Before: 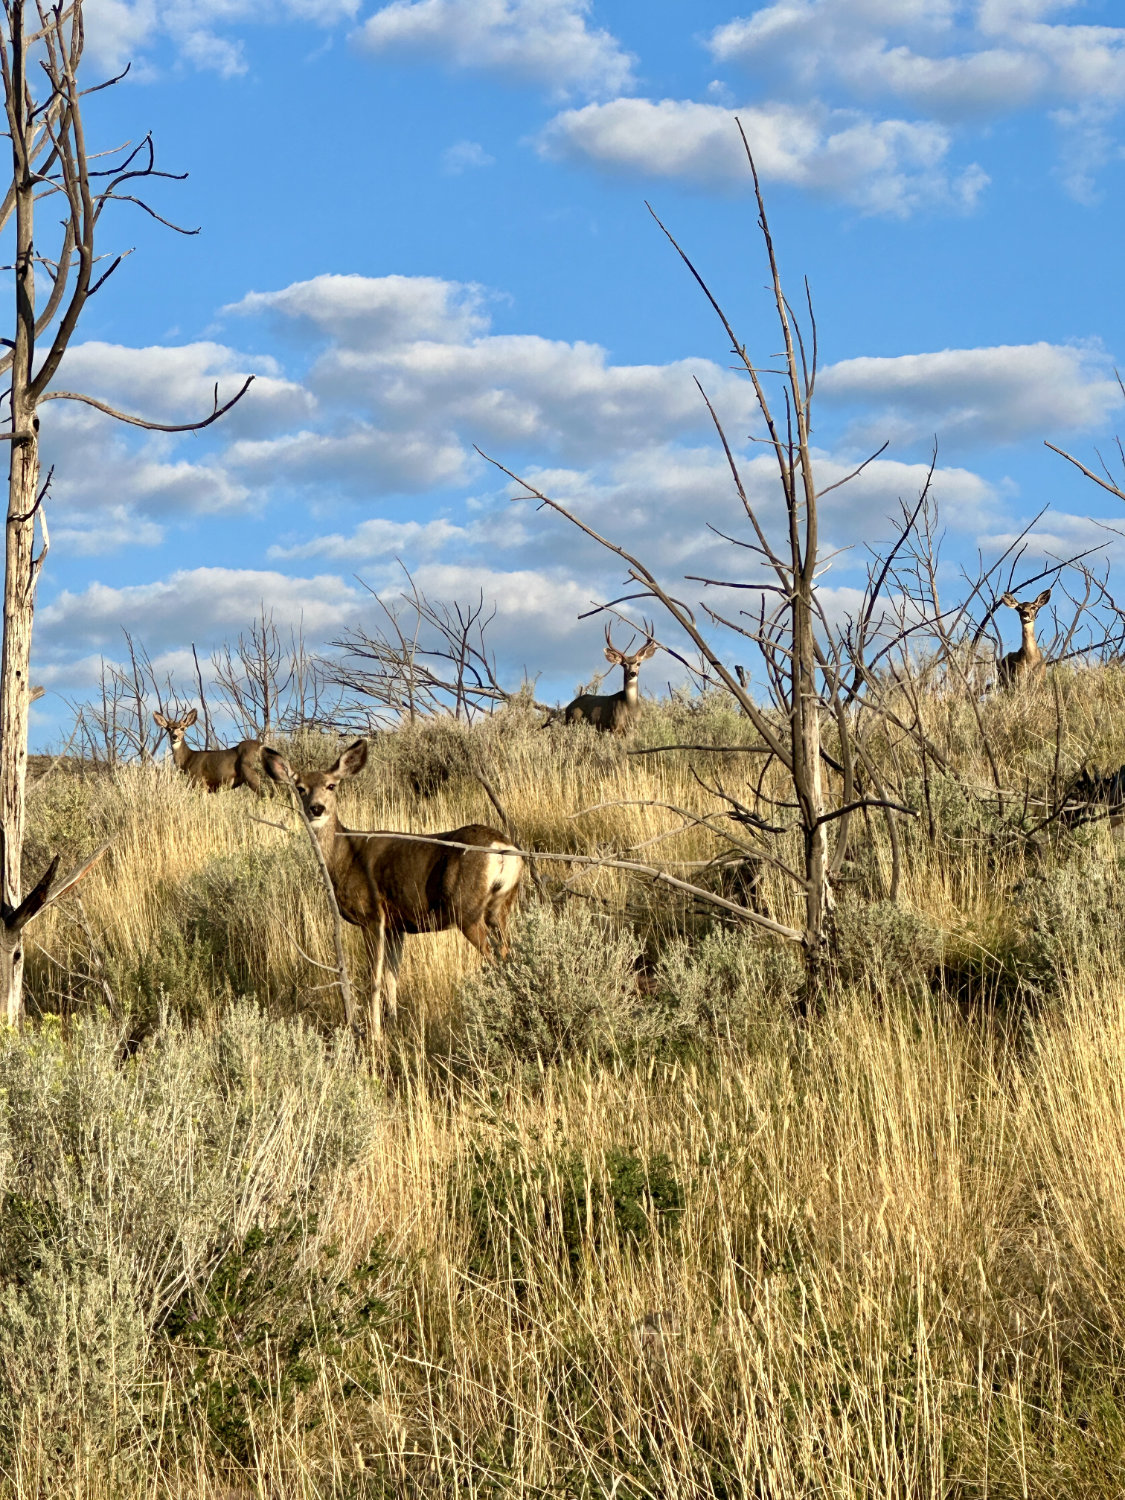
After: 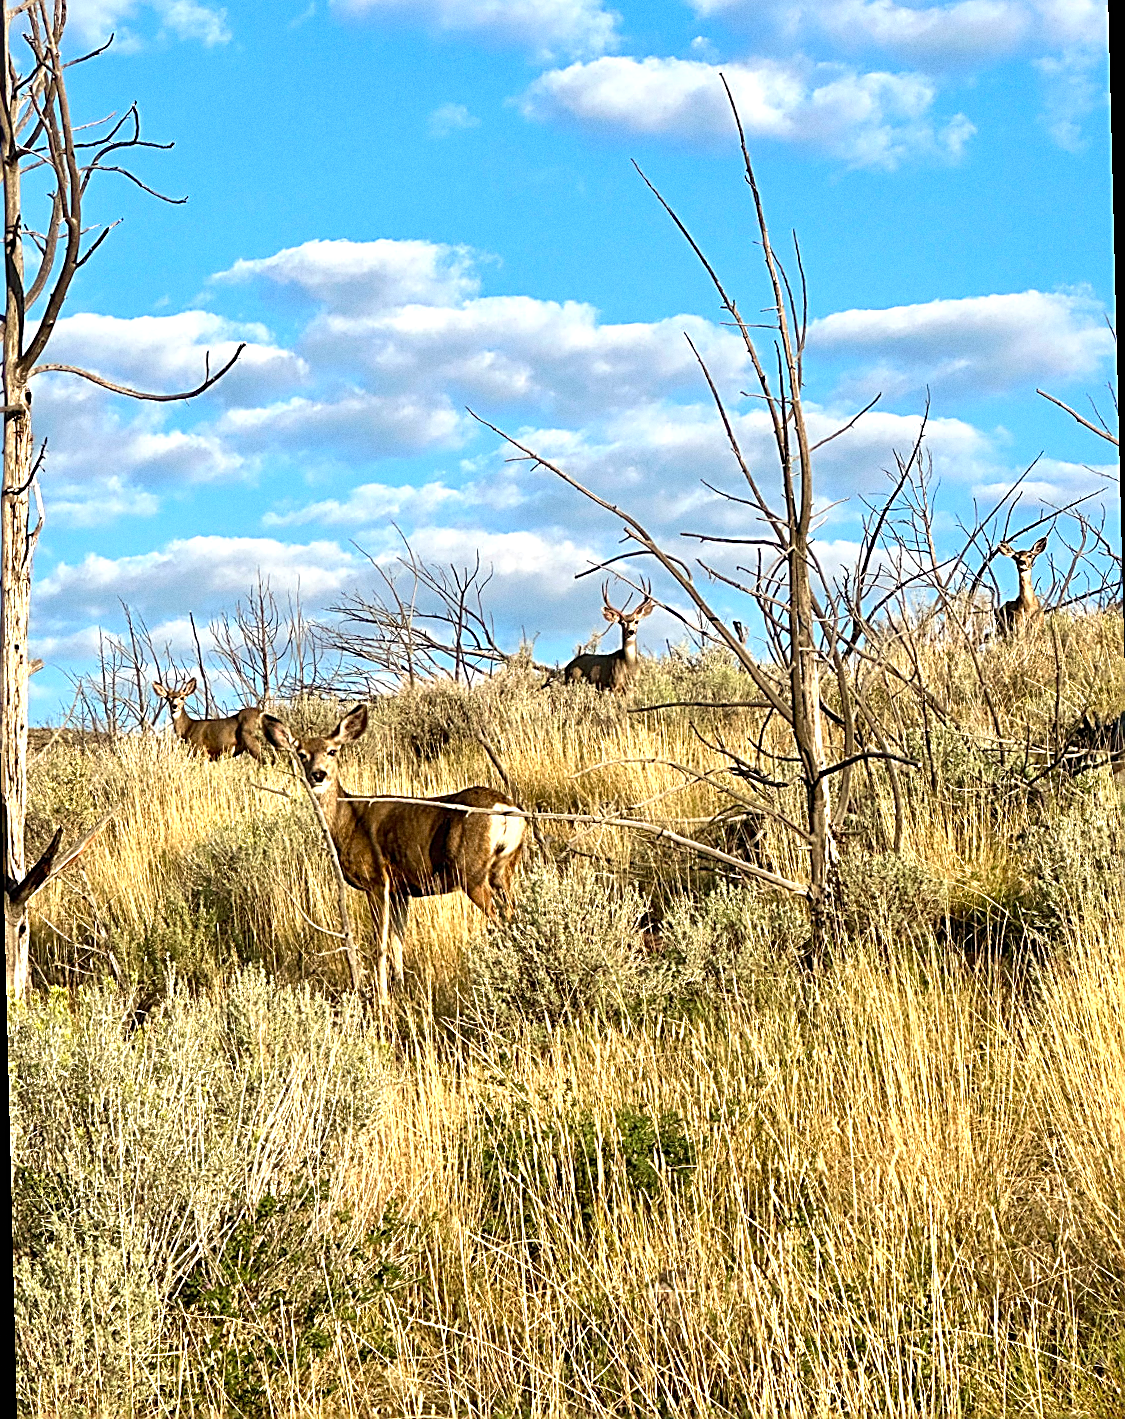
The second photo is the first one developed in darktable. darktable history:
exposure: black level correction 0, exposure 0.6 EV, compensate highlight preservation false
rotate and perspective: rotation -1.42°, crop left 0.016, crop right 0.984, crop top 0.035, crop bottom 0.965
grain: coarseness 0.09 ISO
sharpen: amount 1
